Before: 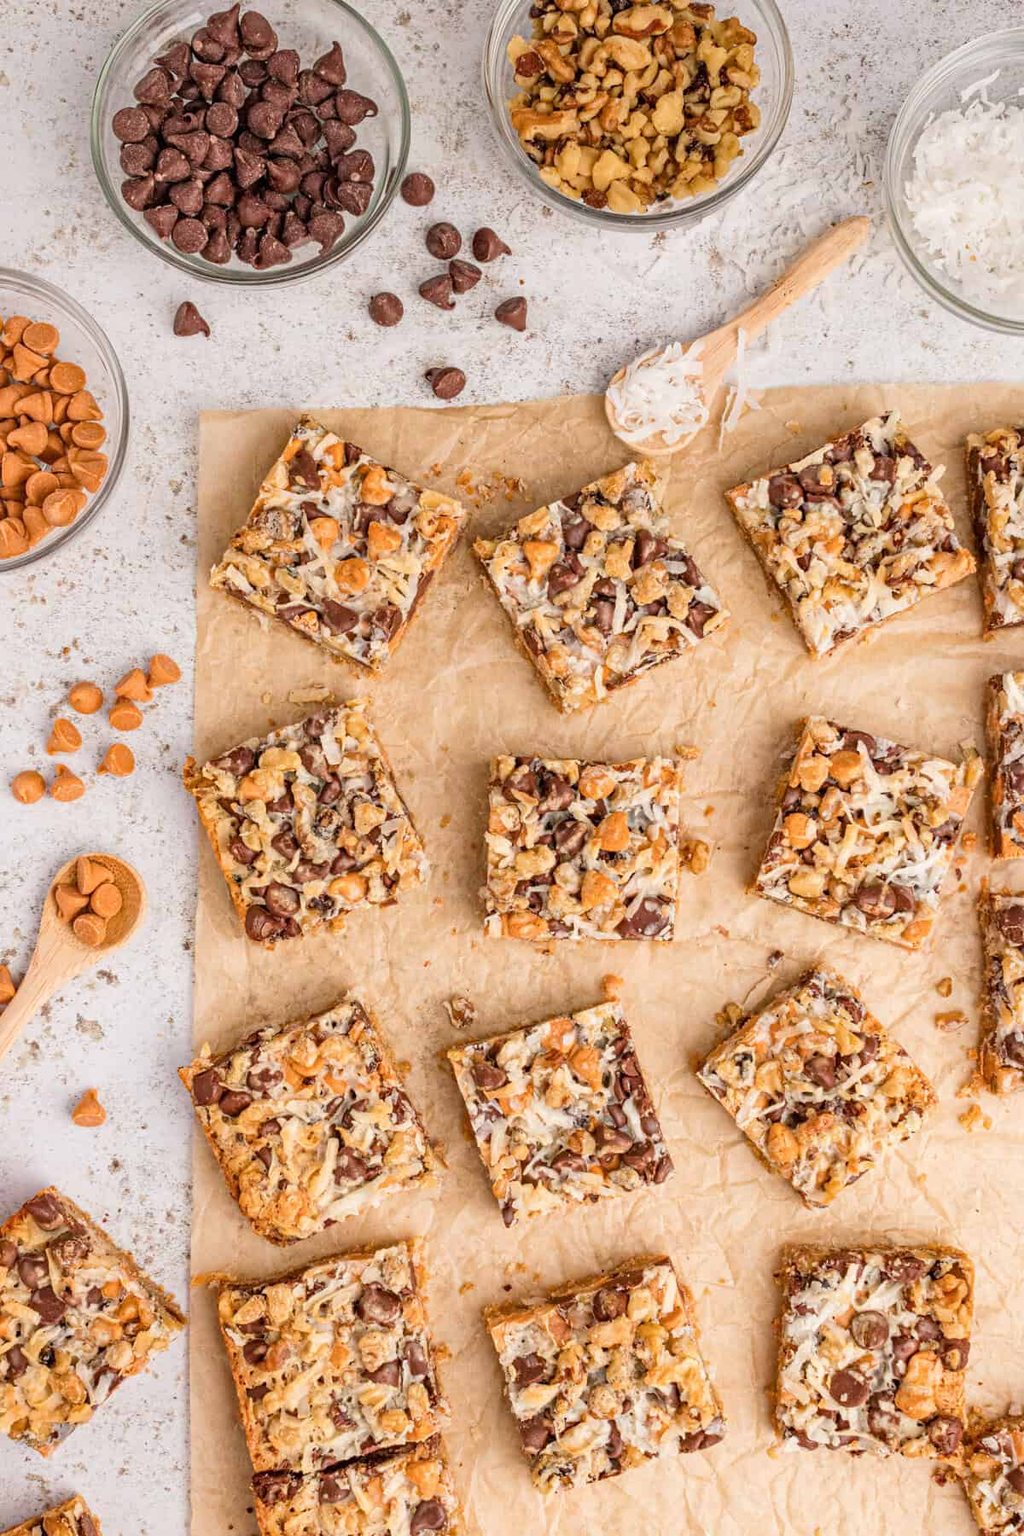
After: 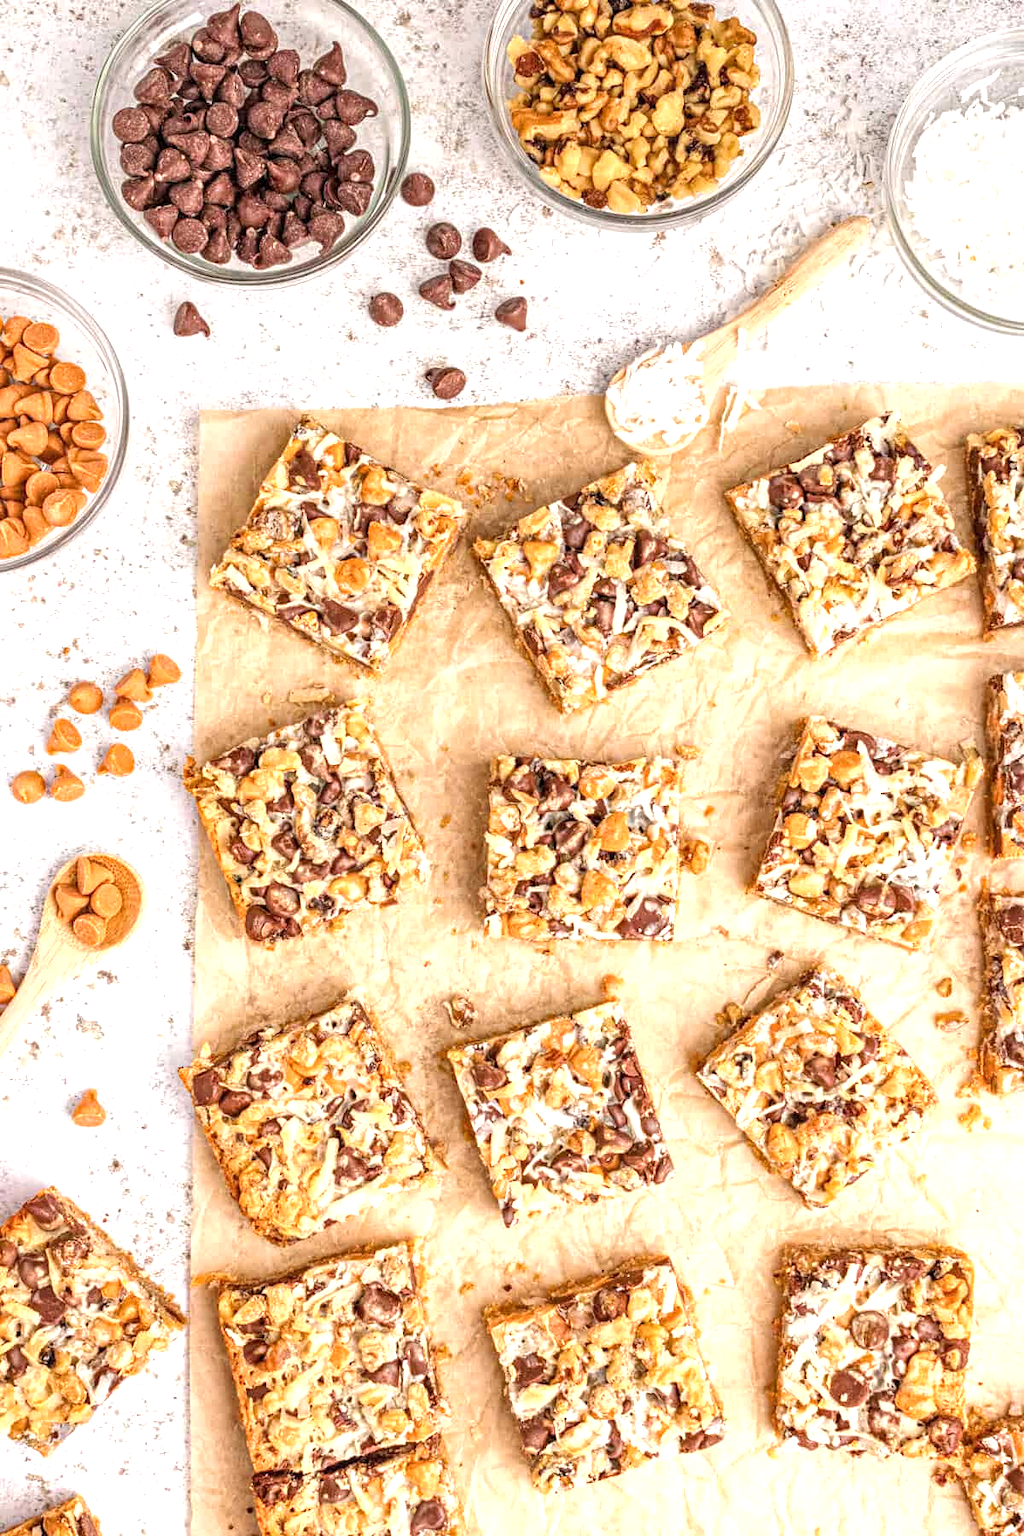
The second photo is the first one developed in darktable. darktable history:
exposure: black level correction 0, exposure 0.68 EV, compensate exposure bias true, compensate highlight preservation false
local contrast: highlights 99%, shadows 86%, detail 160%, midtone range 0.2
